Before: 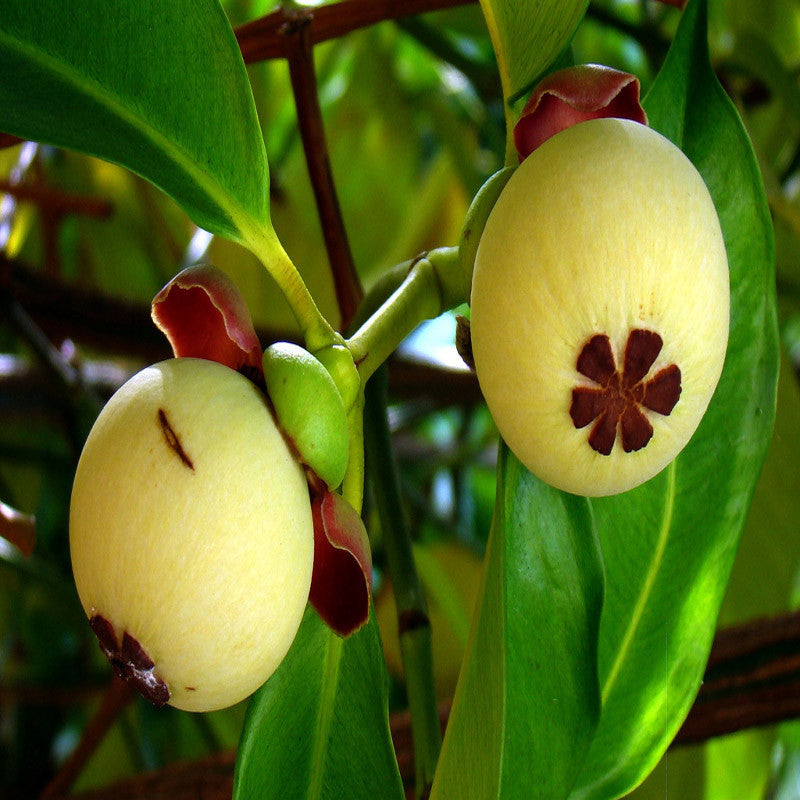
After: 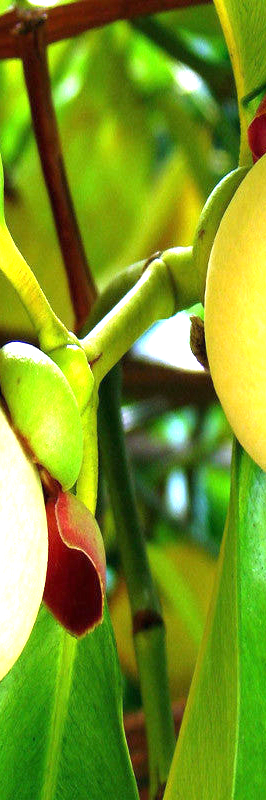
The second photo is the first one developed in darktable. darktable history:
crop: left 33.36%, right 33.36%
exposure: black level correction 0, exposure 1.5 EV, compensate exposure bias true, compensate highlight preservation false
